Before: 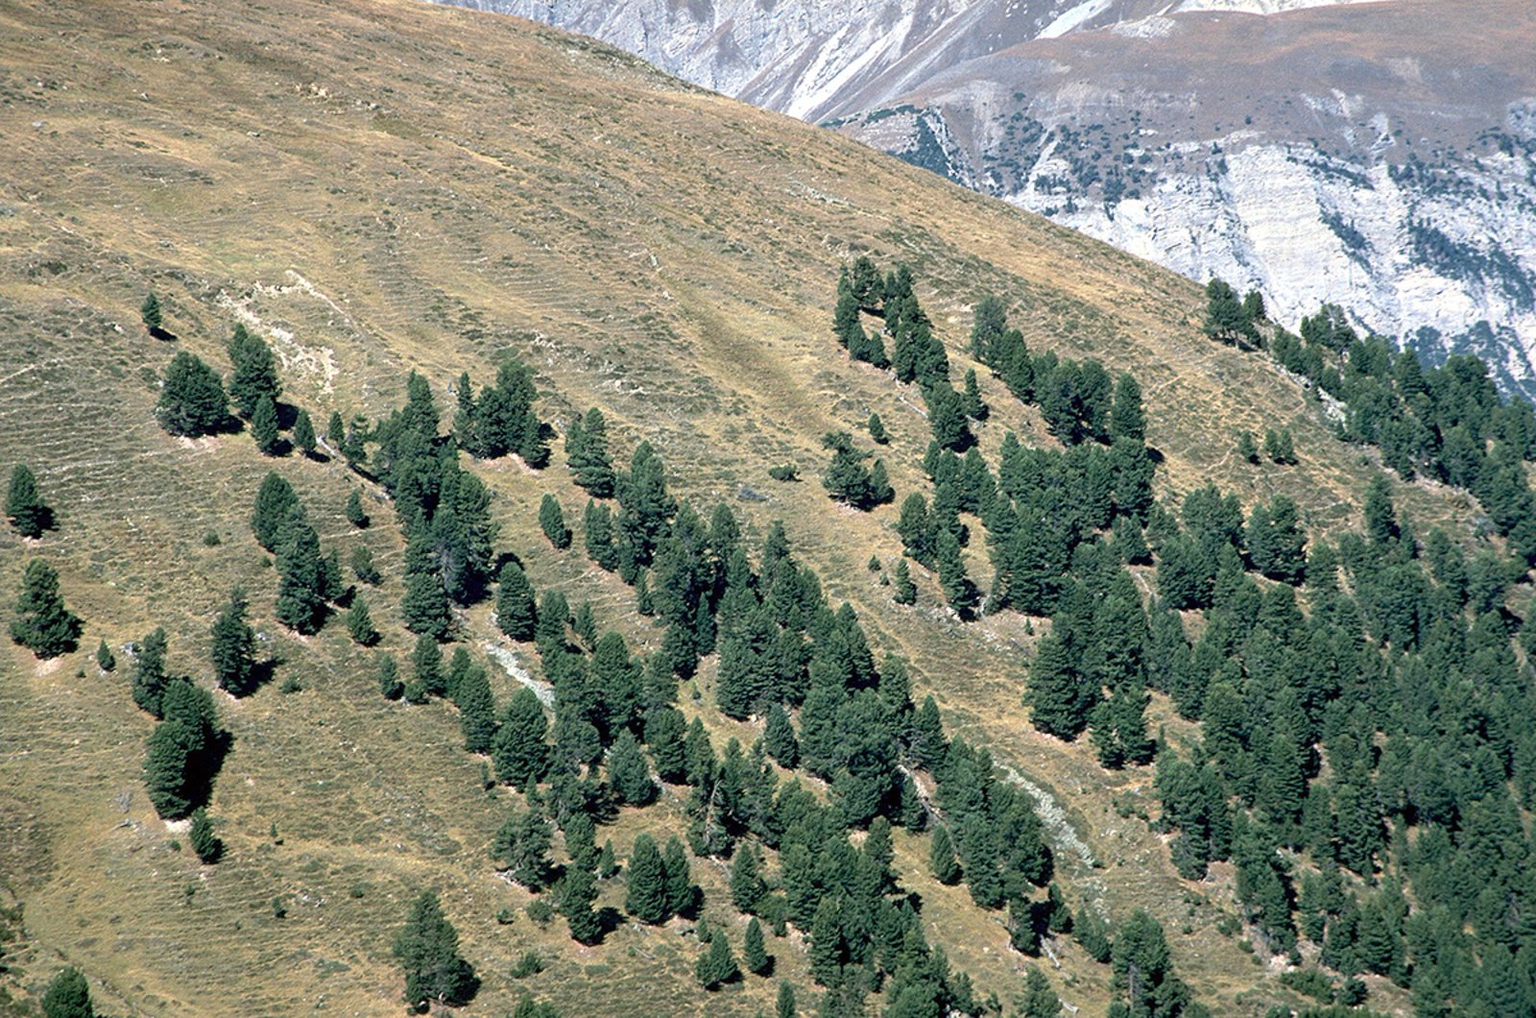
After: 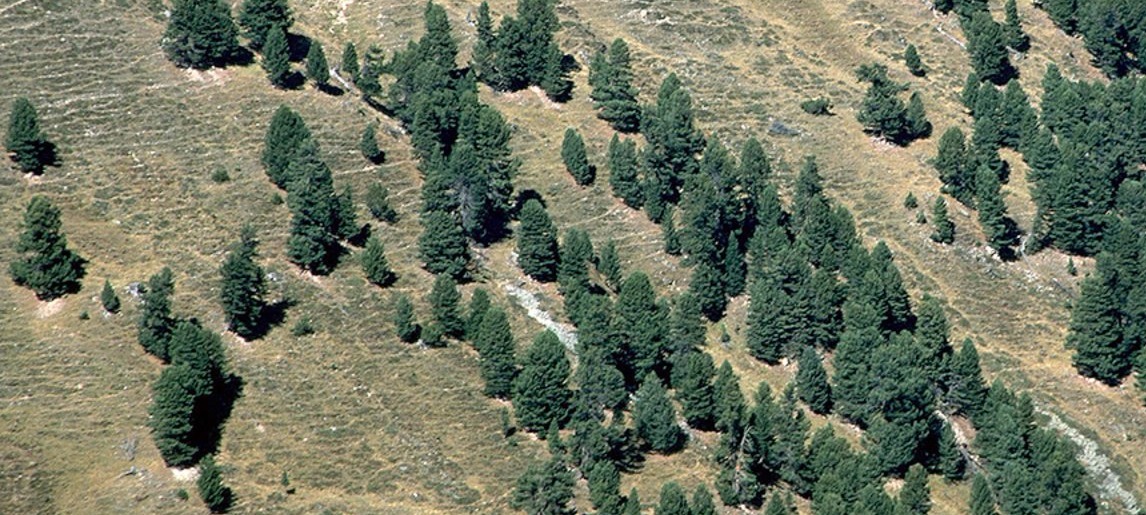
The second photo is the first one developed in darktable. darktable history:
crop: top 36.471%, right 28.344%, bottom 14.938%
